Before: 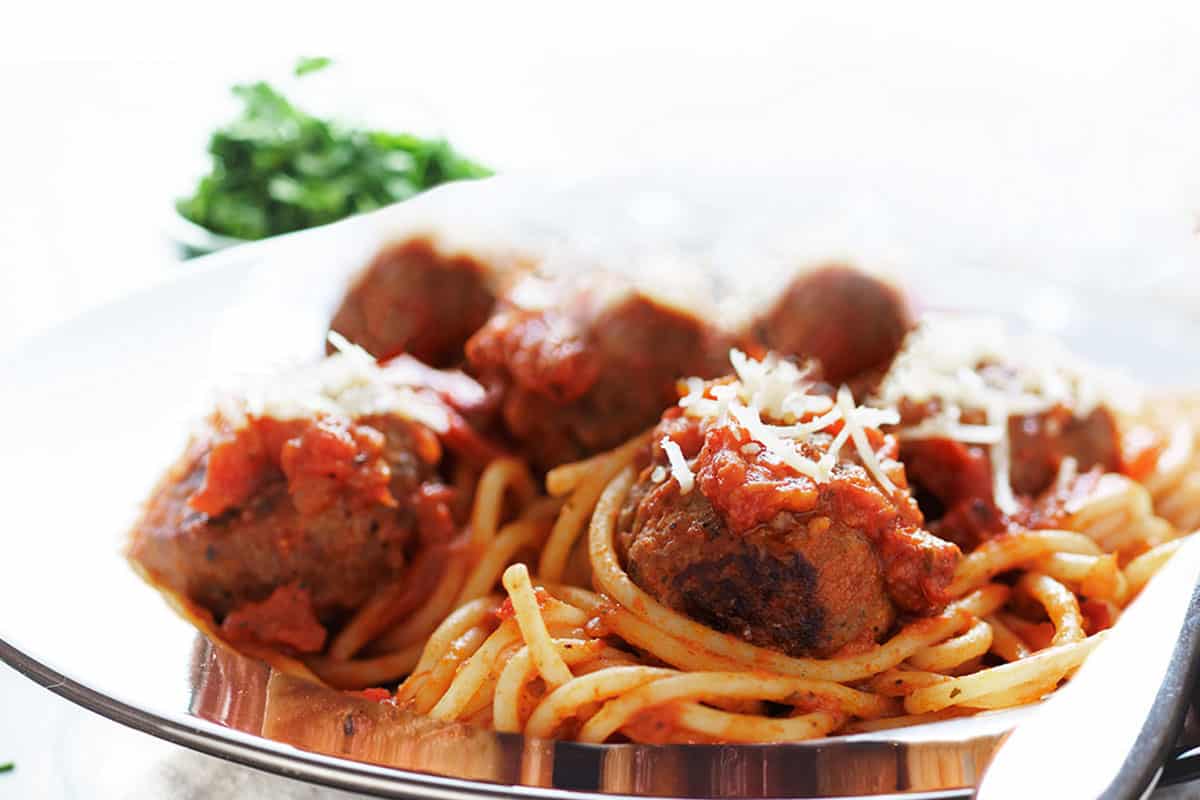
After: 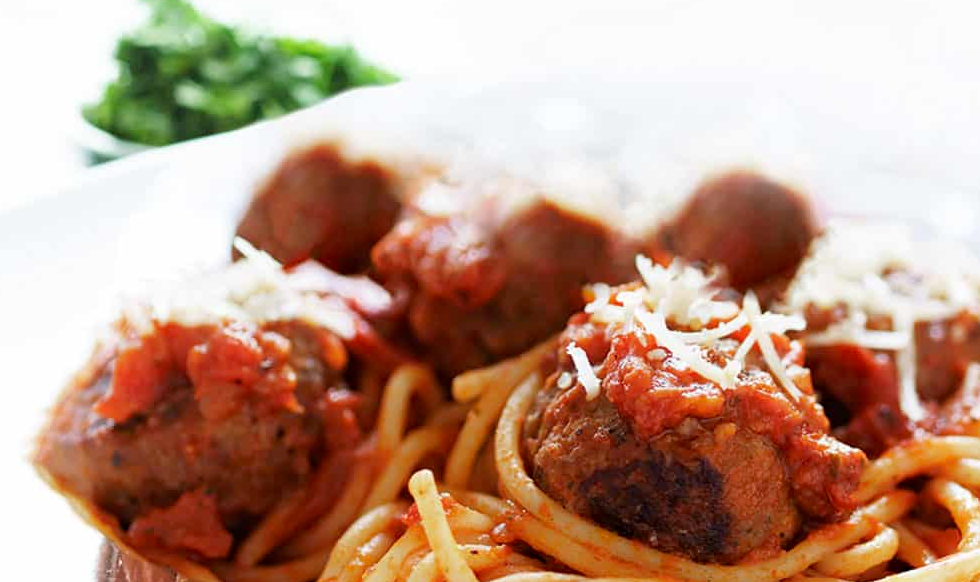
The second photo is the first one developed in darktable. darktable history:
crop: left 7.864%, top 11.751%, right 10.401%, bottom 15.46%
haze removal: strength 0.504, distance 0.425, adaptive false
